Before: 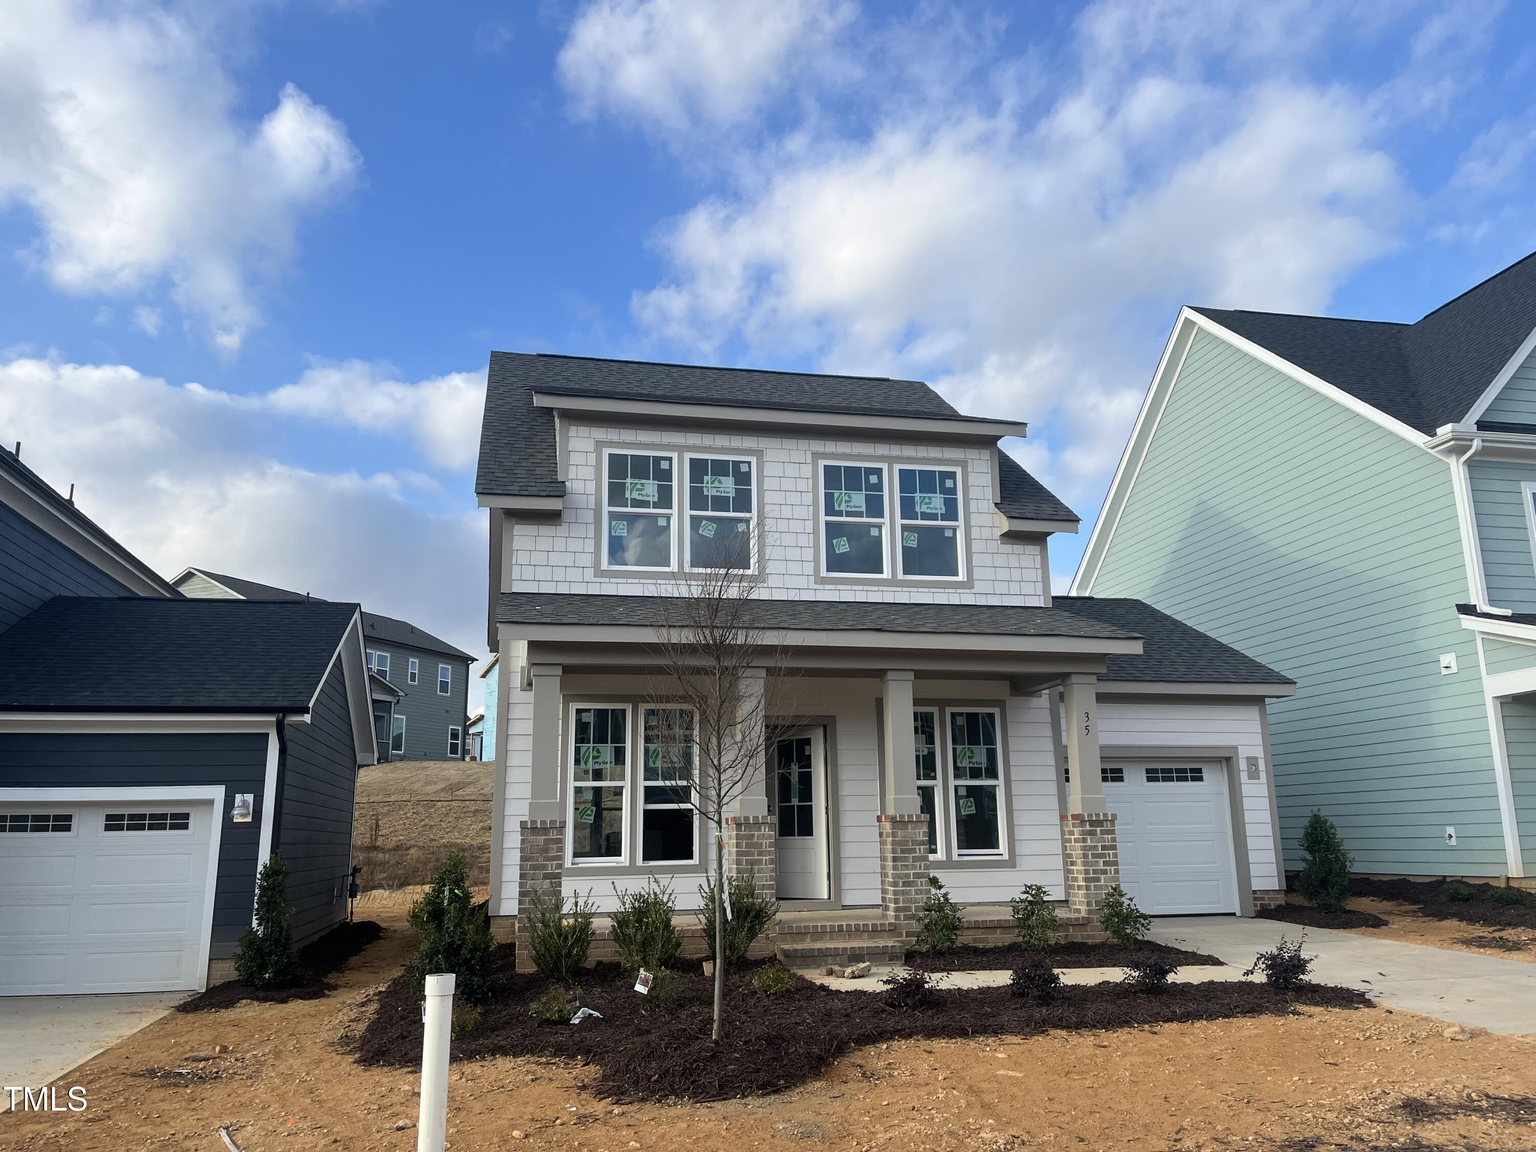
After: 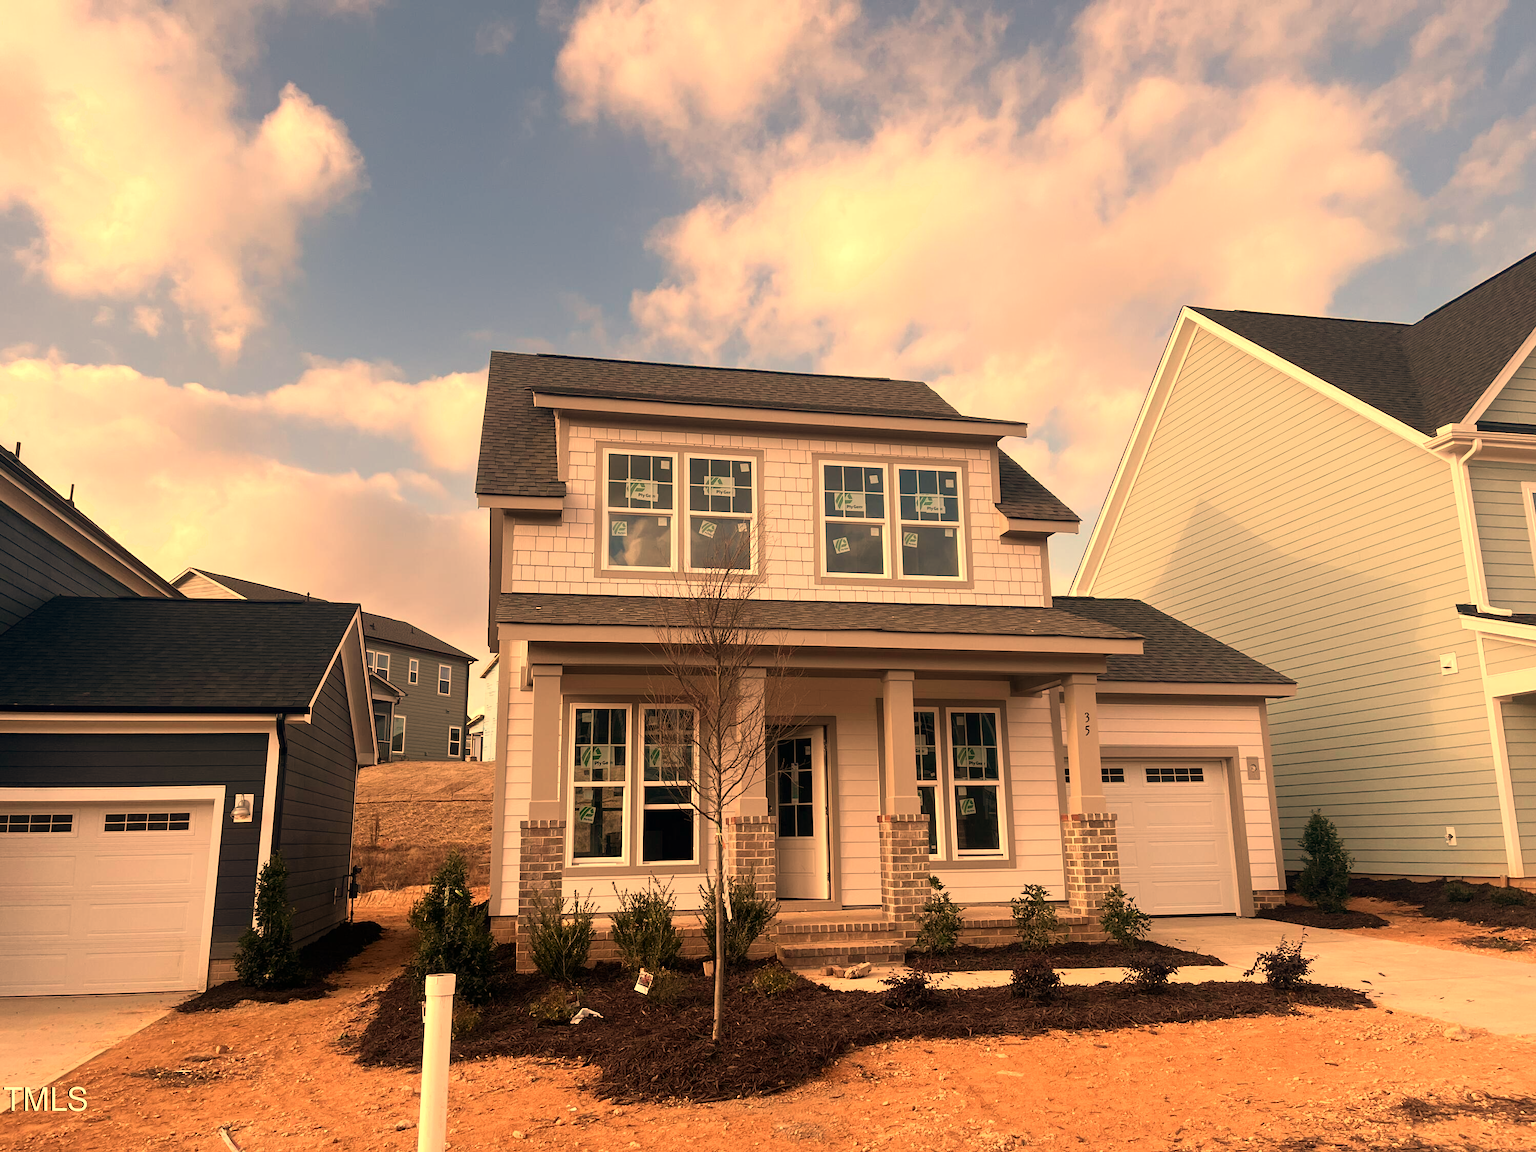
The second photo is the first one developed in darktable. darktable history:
white balance: red 1.467, blue 0.684
shadows and highlights: shadows -30, highlights 30
